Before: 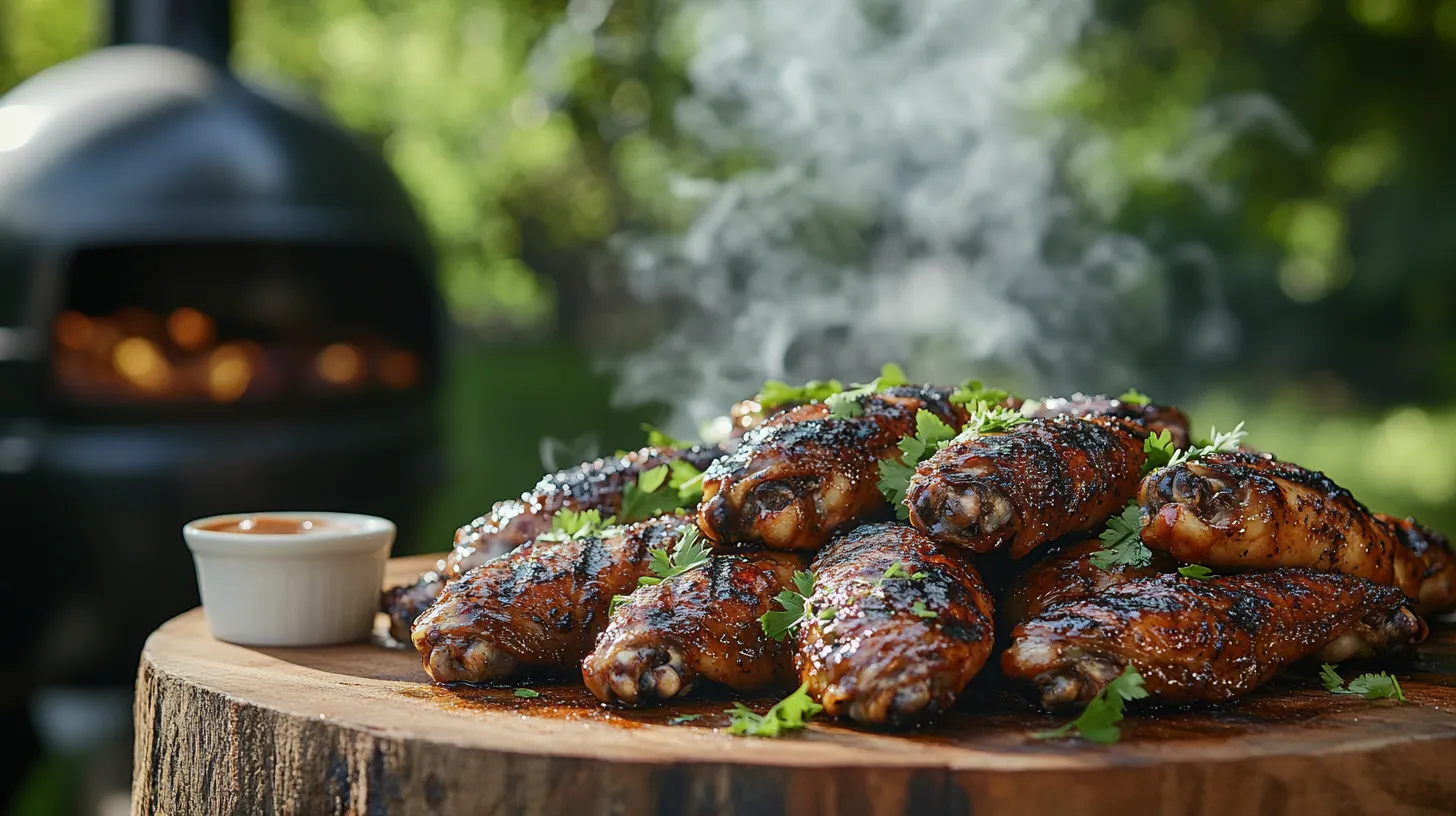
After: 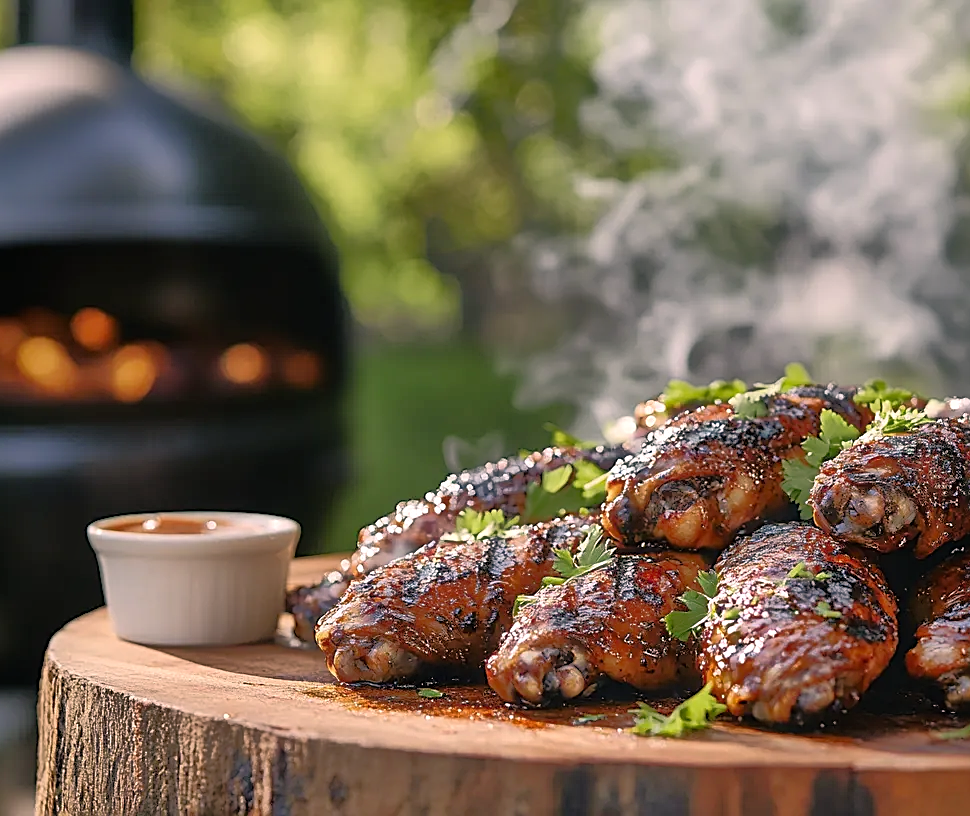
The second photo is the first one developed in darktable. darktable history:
crop and rotate: left 6.617%, right 26.717%
color correction: highlights a* 12.23, highlights b* 5.41
tone equalizer: -8 EV -0.528 EV, -7 EV -0.319 EV, -6 EV -0.083 EV, -5 EV 0.413 EV, -4 EV 0.985 EV, -3 EV 0.791 EV, -2 EV -0.01 EV, -1 EV 0.14 EV, +0 EV -0.012 EV, smoothing 1
sharpen: on, module defaults
